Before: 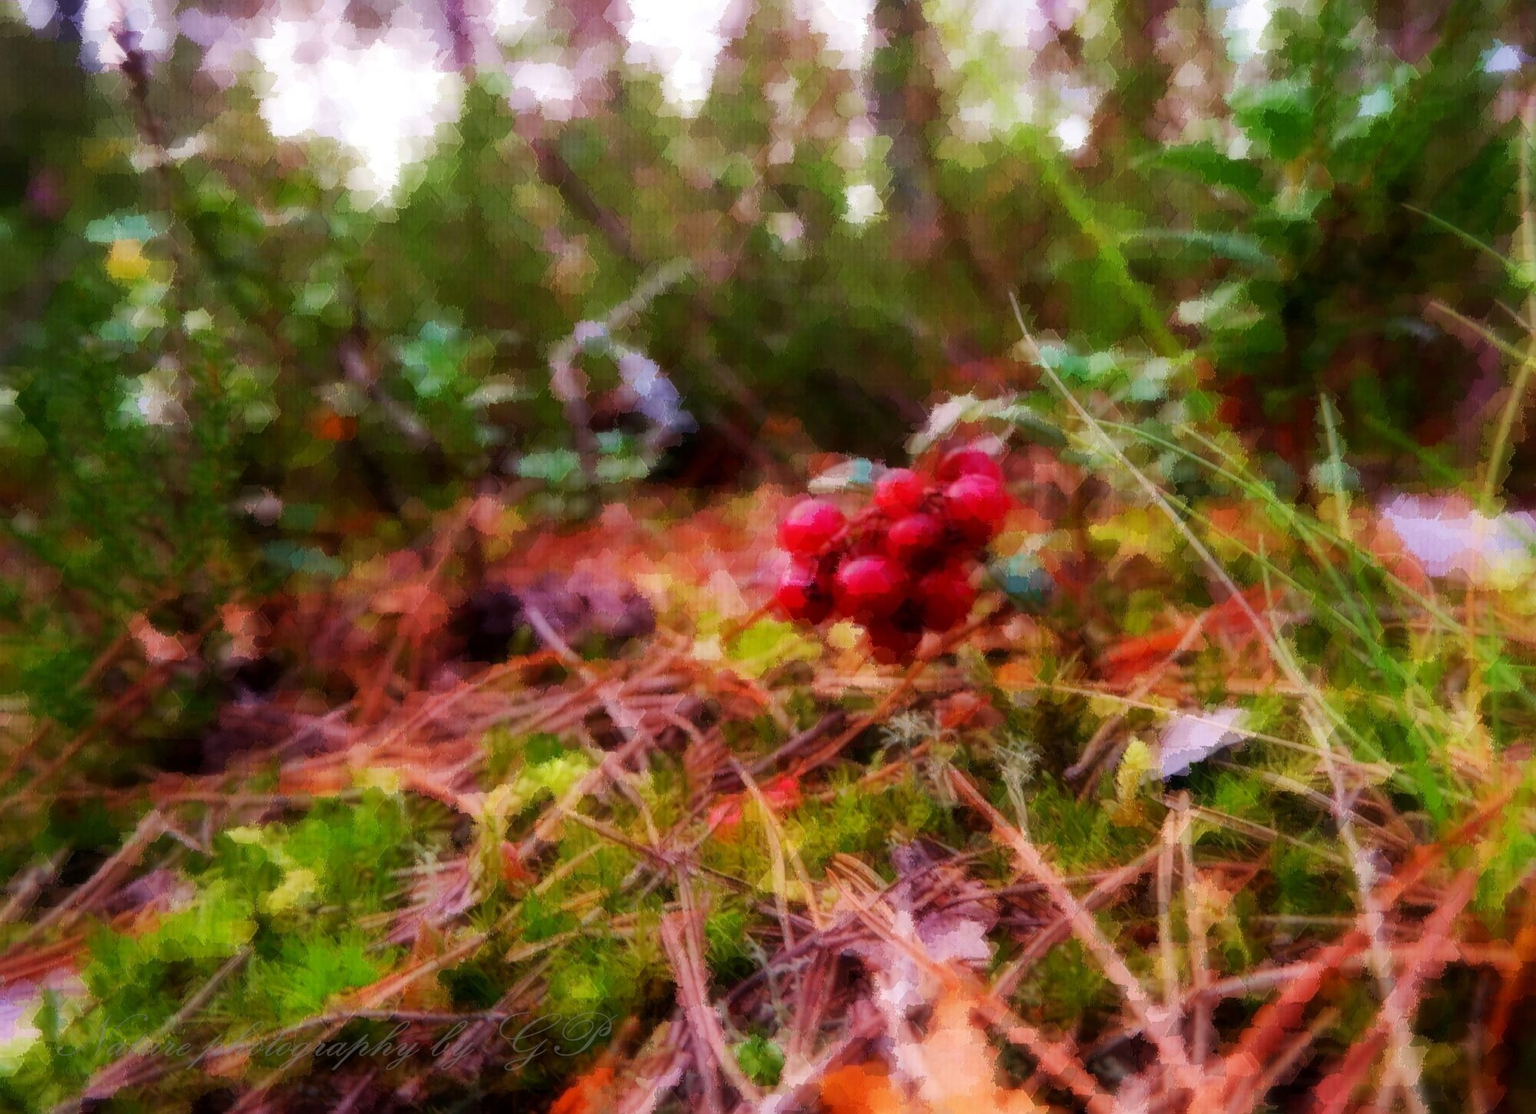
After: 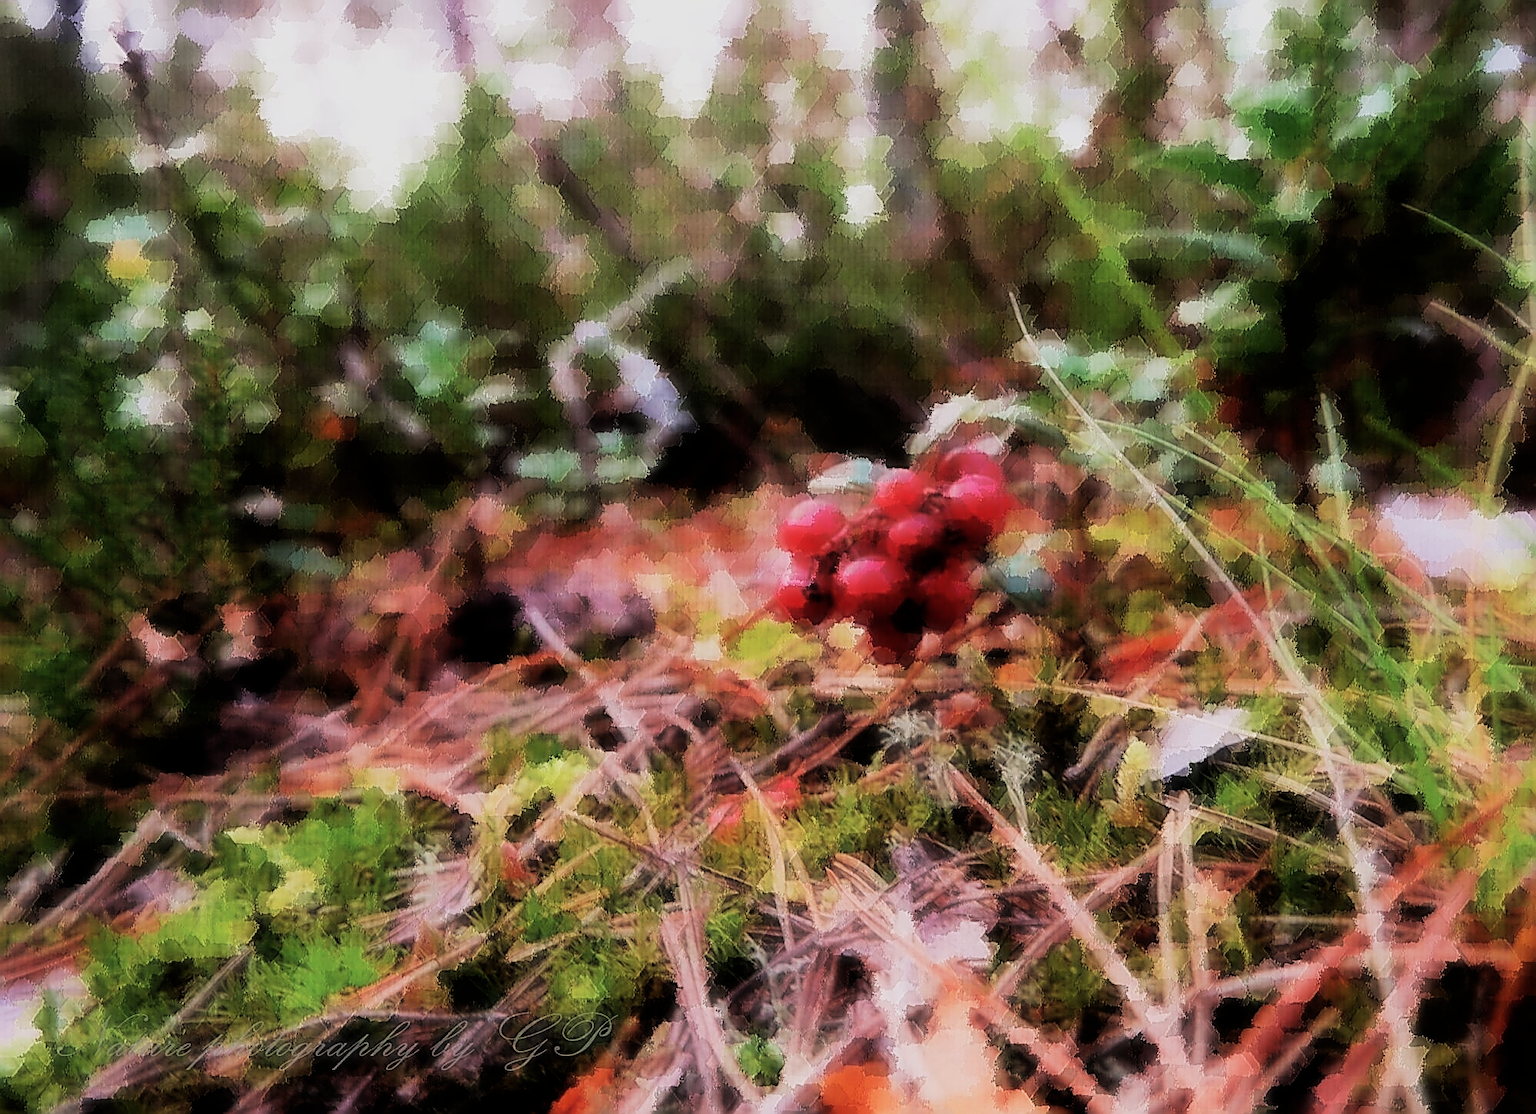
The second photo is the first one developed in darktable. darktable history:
filmic rgb: black relative exposure -5.01 EV, white relative exposure 3.97 EV, hardness 2.9, contrast 1.298, highlights saturation mix -29.76%
sharpen: amount 1.999
haze removal: strength -0.891, distance 0.224, adaptive false
